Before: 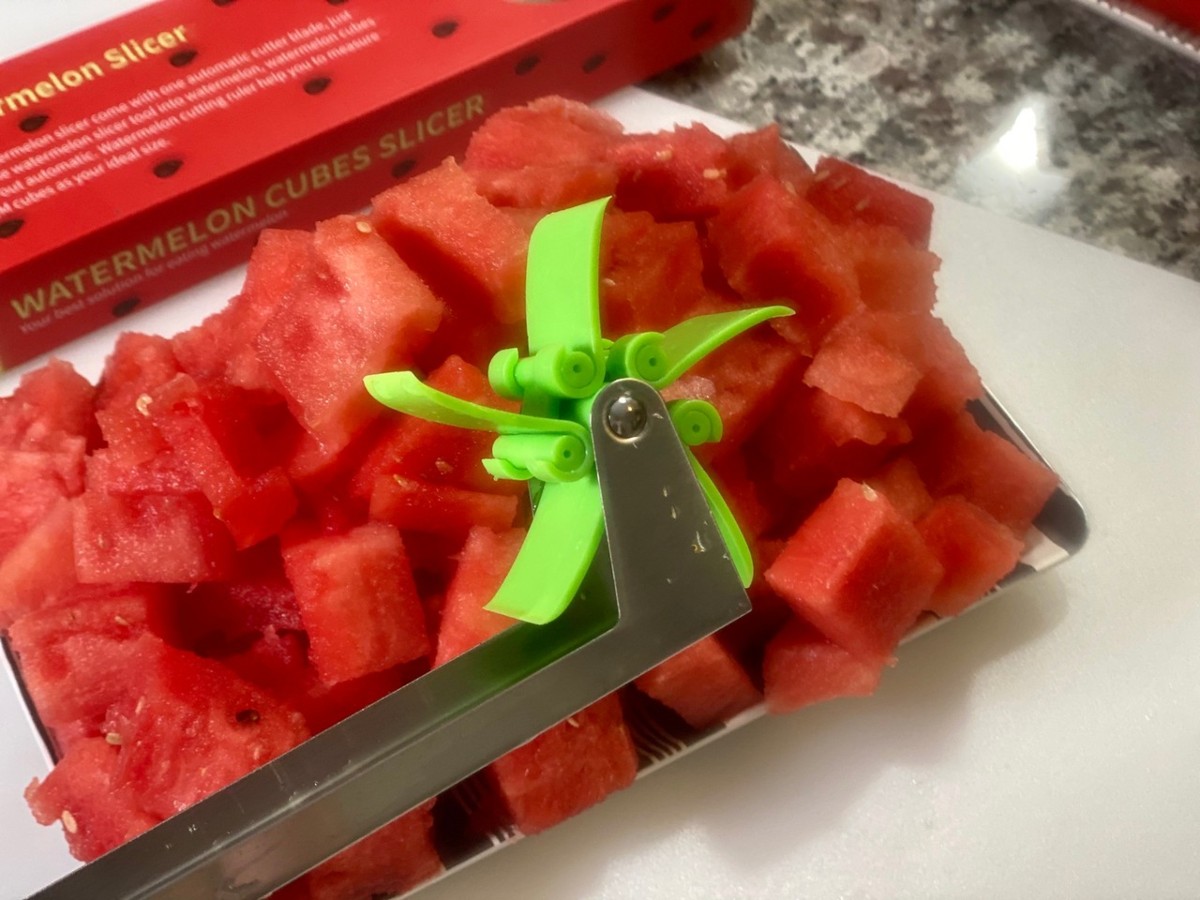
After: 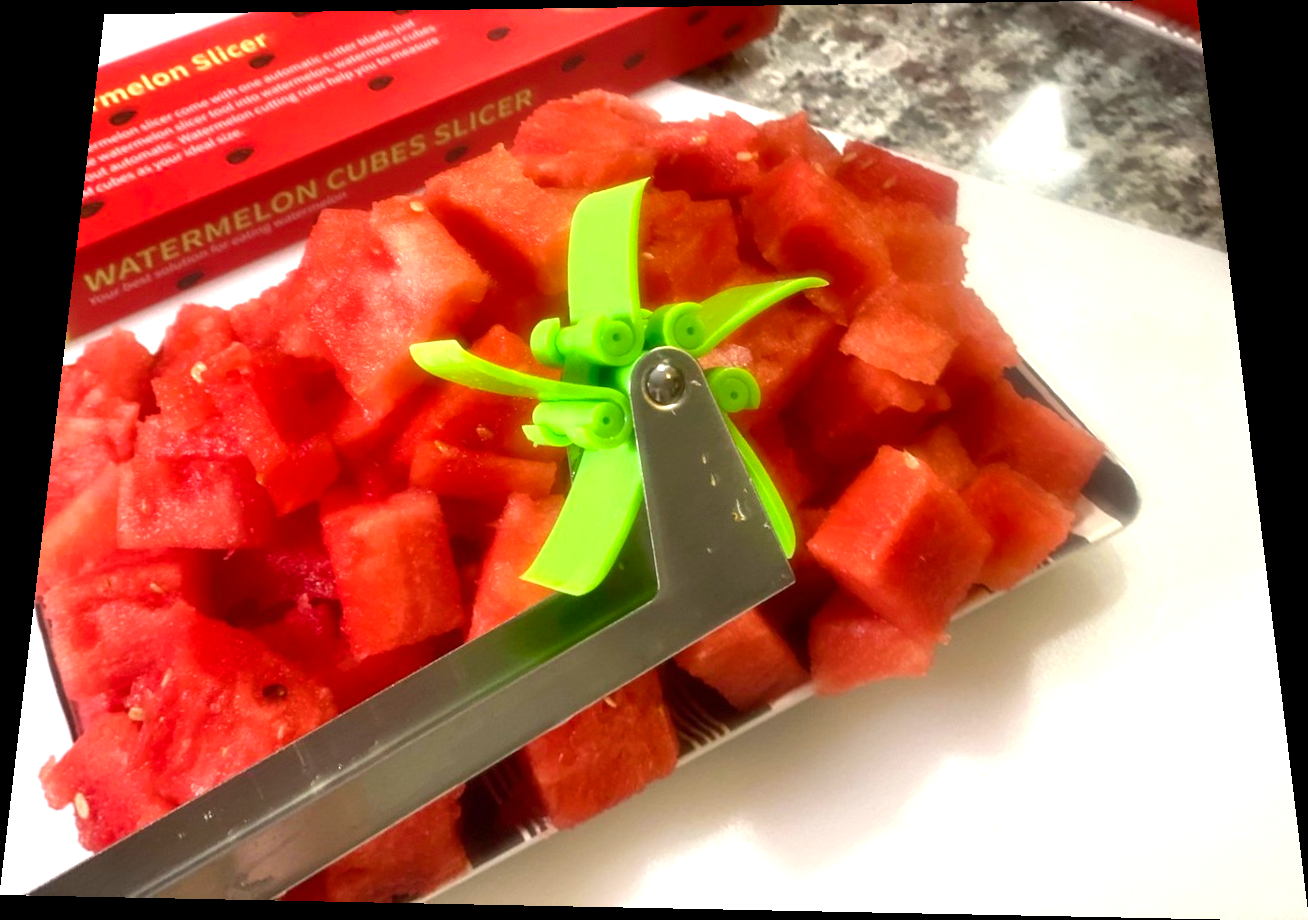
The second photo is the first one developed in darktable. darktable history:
color balance rgb: perceptual saturation grading › global saturation 10%, global vibrance 10%
rotate and perspective: rotation 0.128°, lens shift (vertical) -0.181, lens shift (horizontal) -0.044, shear 0.001, automatic cropping off
exposure: exposure 0.785 EV, compensate highlight preservation false
